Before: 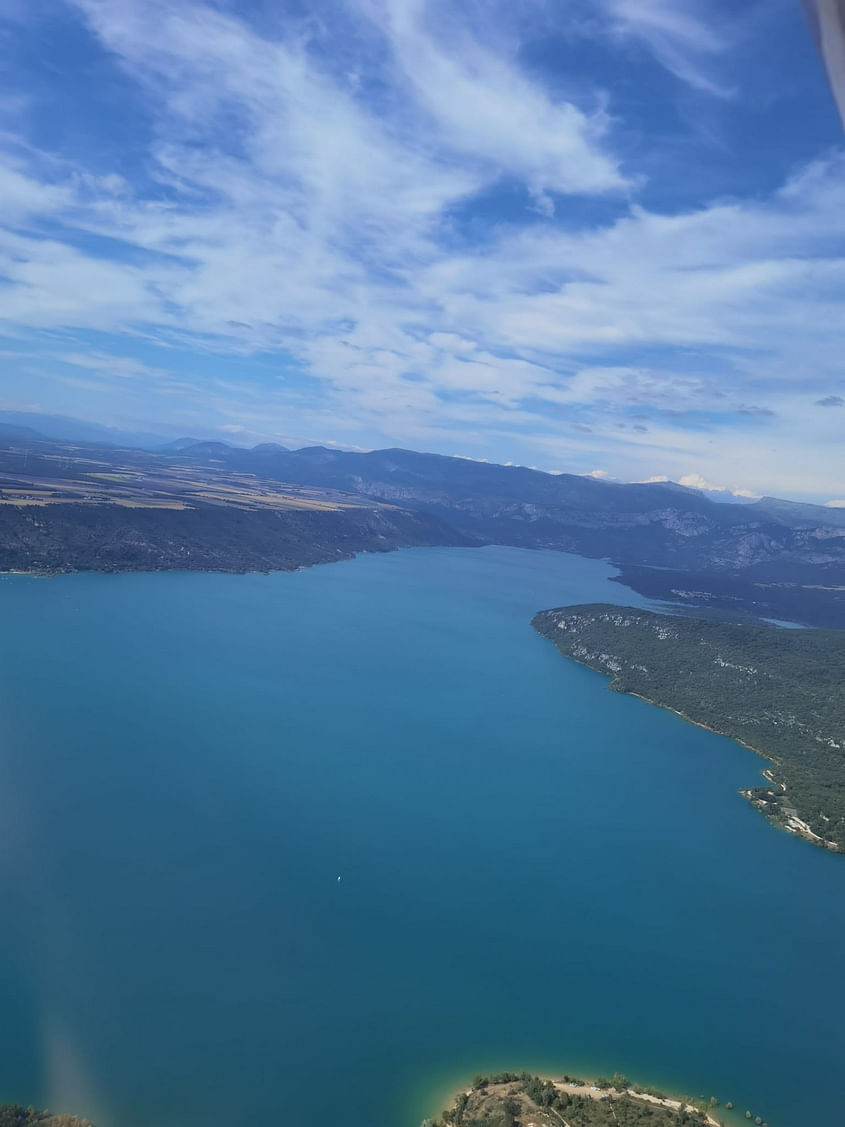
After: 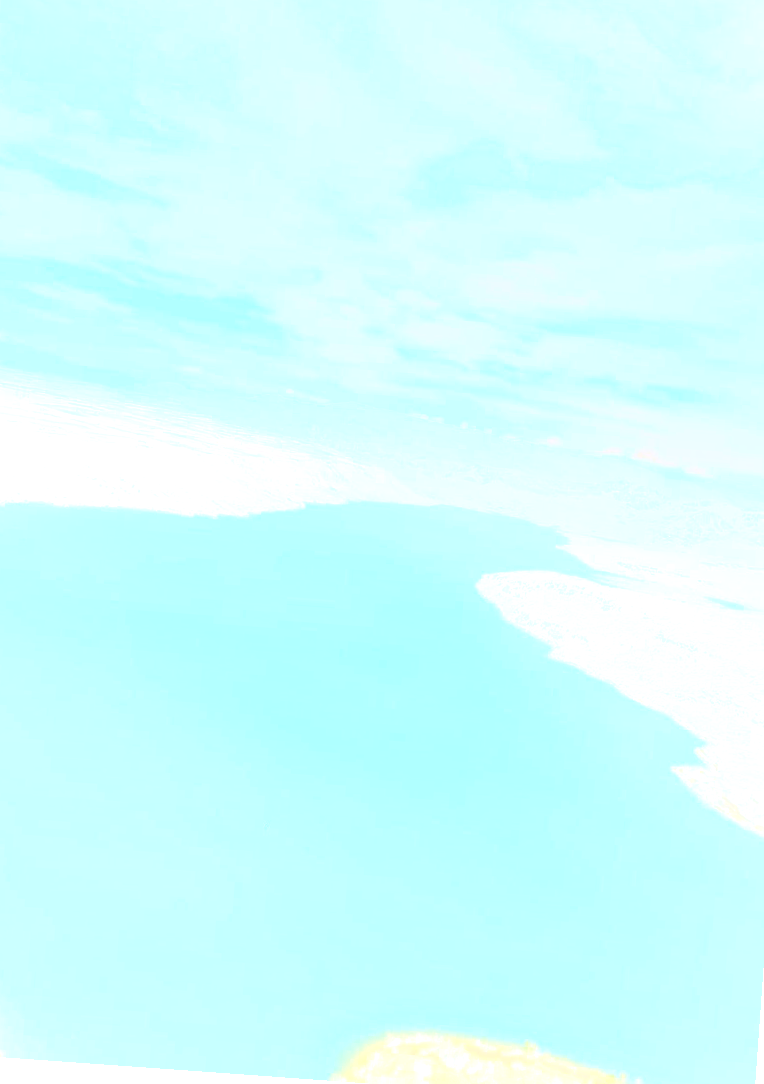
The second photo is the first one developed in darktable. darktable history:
crop: left 9.807%, top 6.259%, right 7.334%, bottom 2.177%
exposure: black level correction 0, exposure 1.2 EV, compensate exposure bias true, compensate highlight preservation false
local contrast: detail 117%
contrast brightness saturation: contrast 0.07
base curve: curves: ch0 [(0, 0) (0.028, 0.03) (0.121, 0.232) (0.46, 0.748) (0.859, 0.968) (1, 1)]
rotate and perspective: rotation 4.1°, automatic cropping off
bloom: size 70%, threshold 25%, strength 70%
